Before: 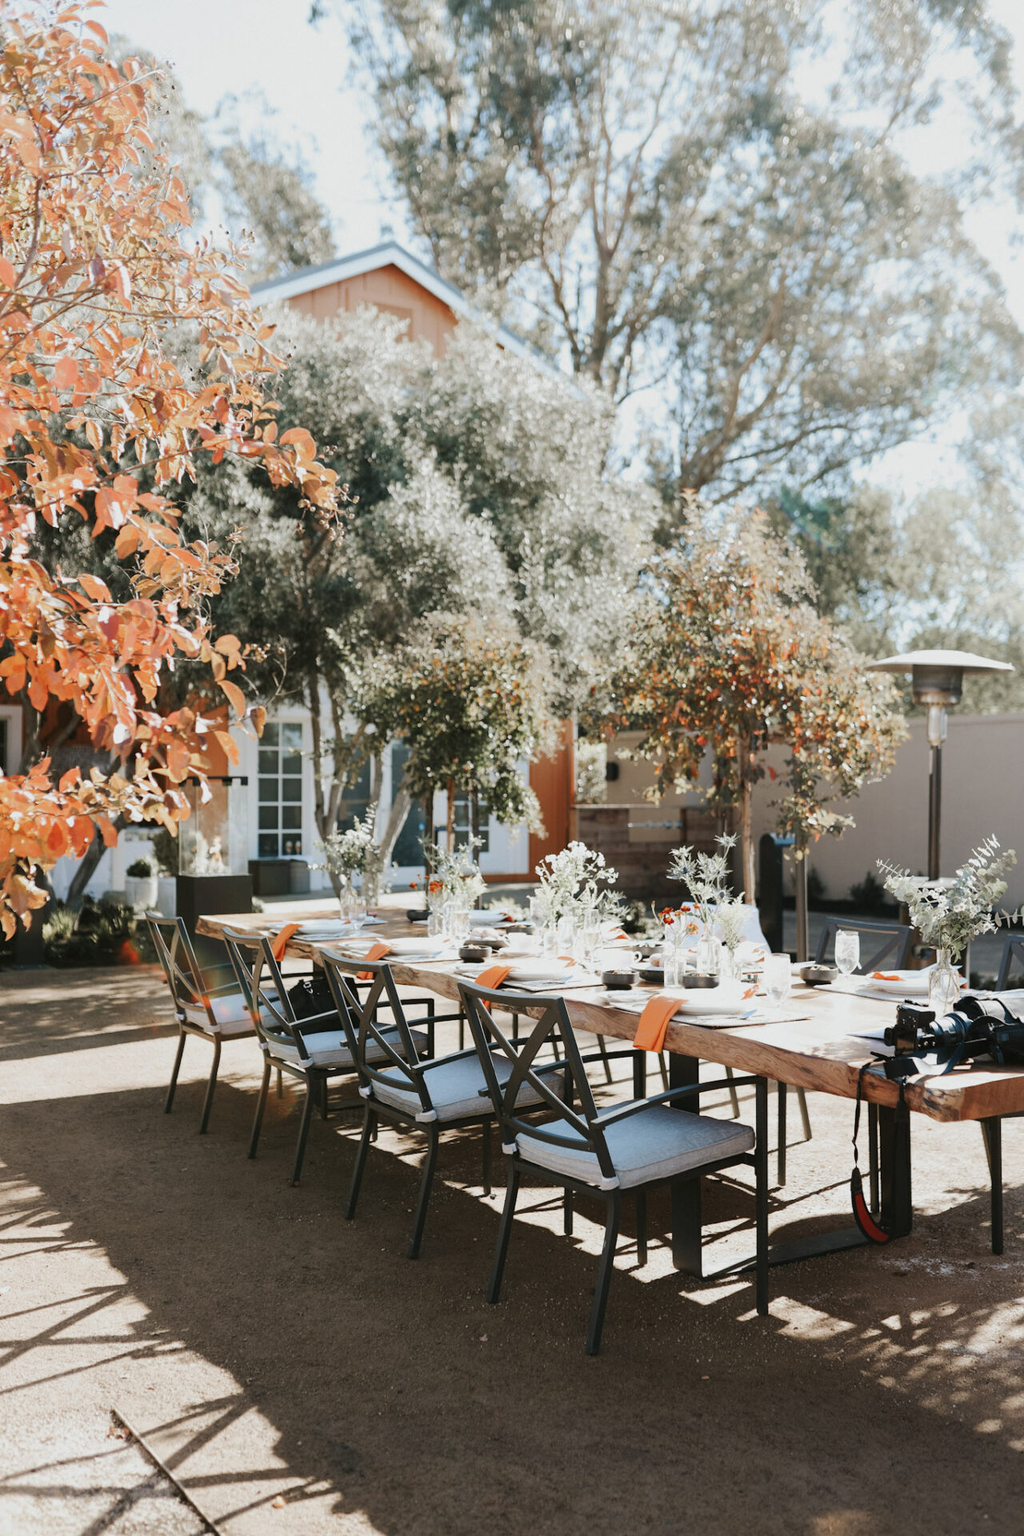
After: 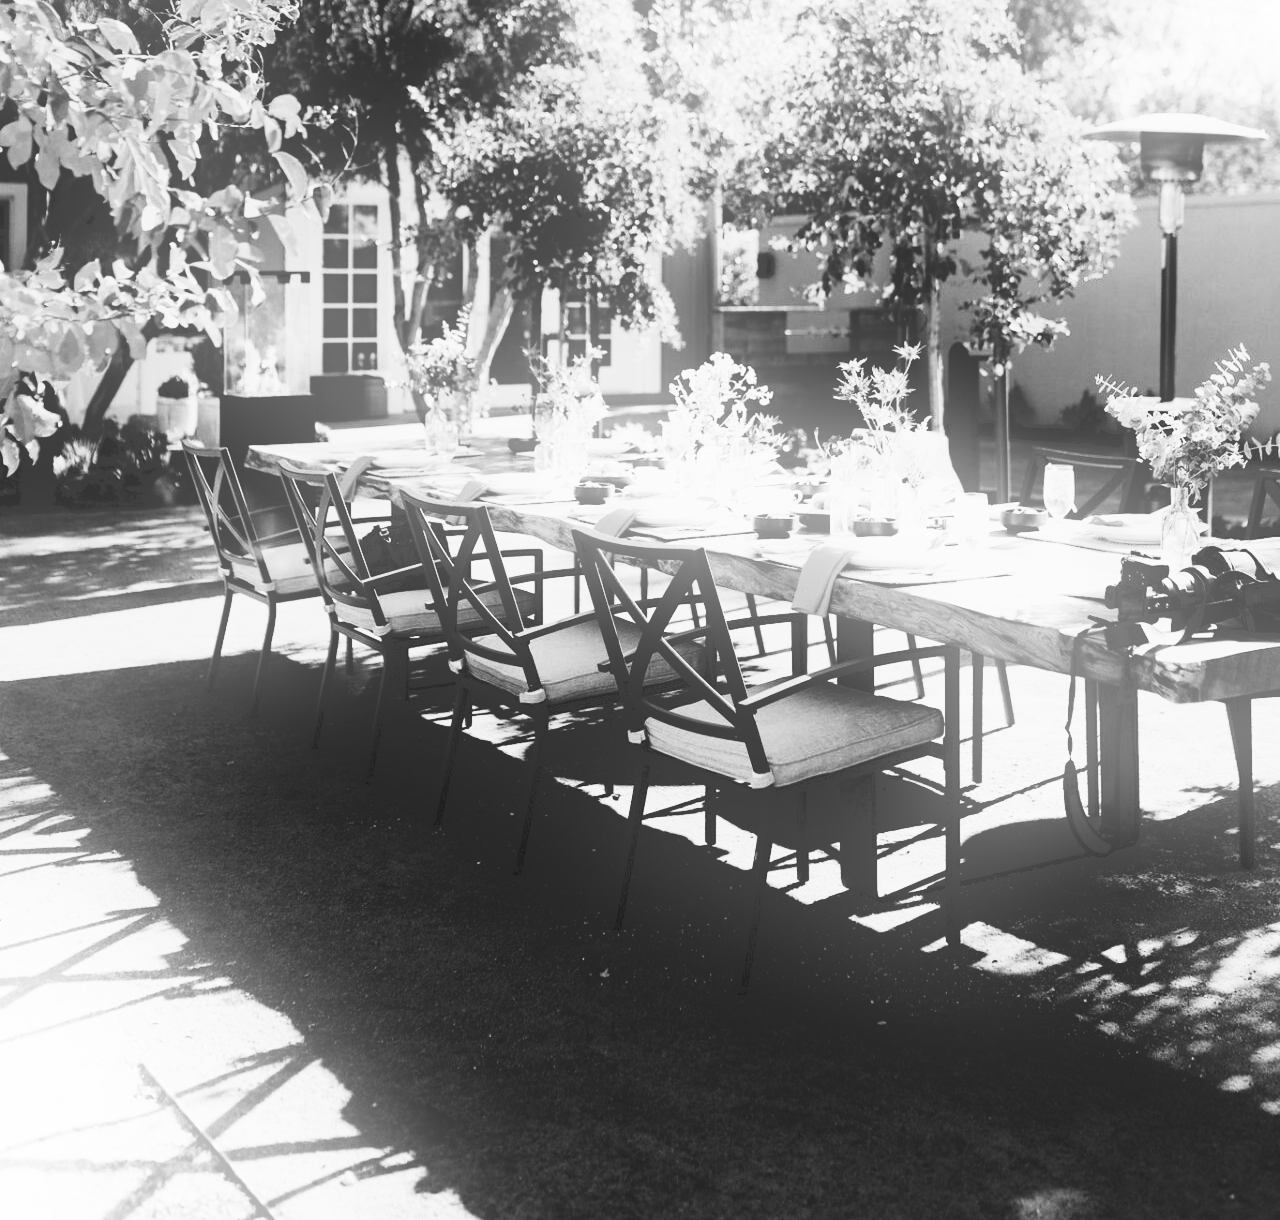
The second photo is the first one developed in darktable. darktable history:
bloom: size 16%, threshold 98%, strength 20%
velvia: strength 45%
filmic rgb: black relative exposure -5 EV, hardness 2.88, contrast 1.4, highlights saturation mix -30%
crop and rotate: top 36.435%
monochrome: on, module defaults
tone curve: curves: ch0 [(0, 0) (0.003, 0.142) (0.011, 0.142) (0.025, 0.147) (0.044, 0.147) (0.069, 0.152) (0.1, 0.16) (0.136, 0.172) (0.177, 0.193) (0.224, 0.221) (0.277, 0.264) (0.335, 0.322) (0.399, 0.399) (0.468, 0.49) (0.543, 0.593) (0.623, 0.723) (0.709, 0.841) (0.801, 0.925) (0.898, 0.976) (1, 1)], preserve colors none
tone equalizer: on, module defaults
